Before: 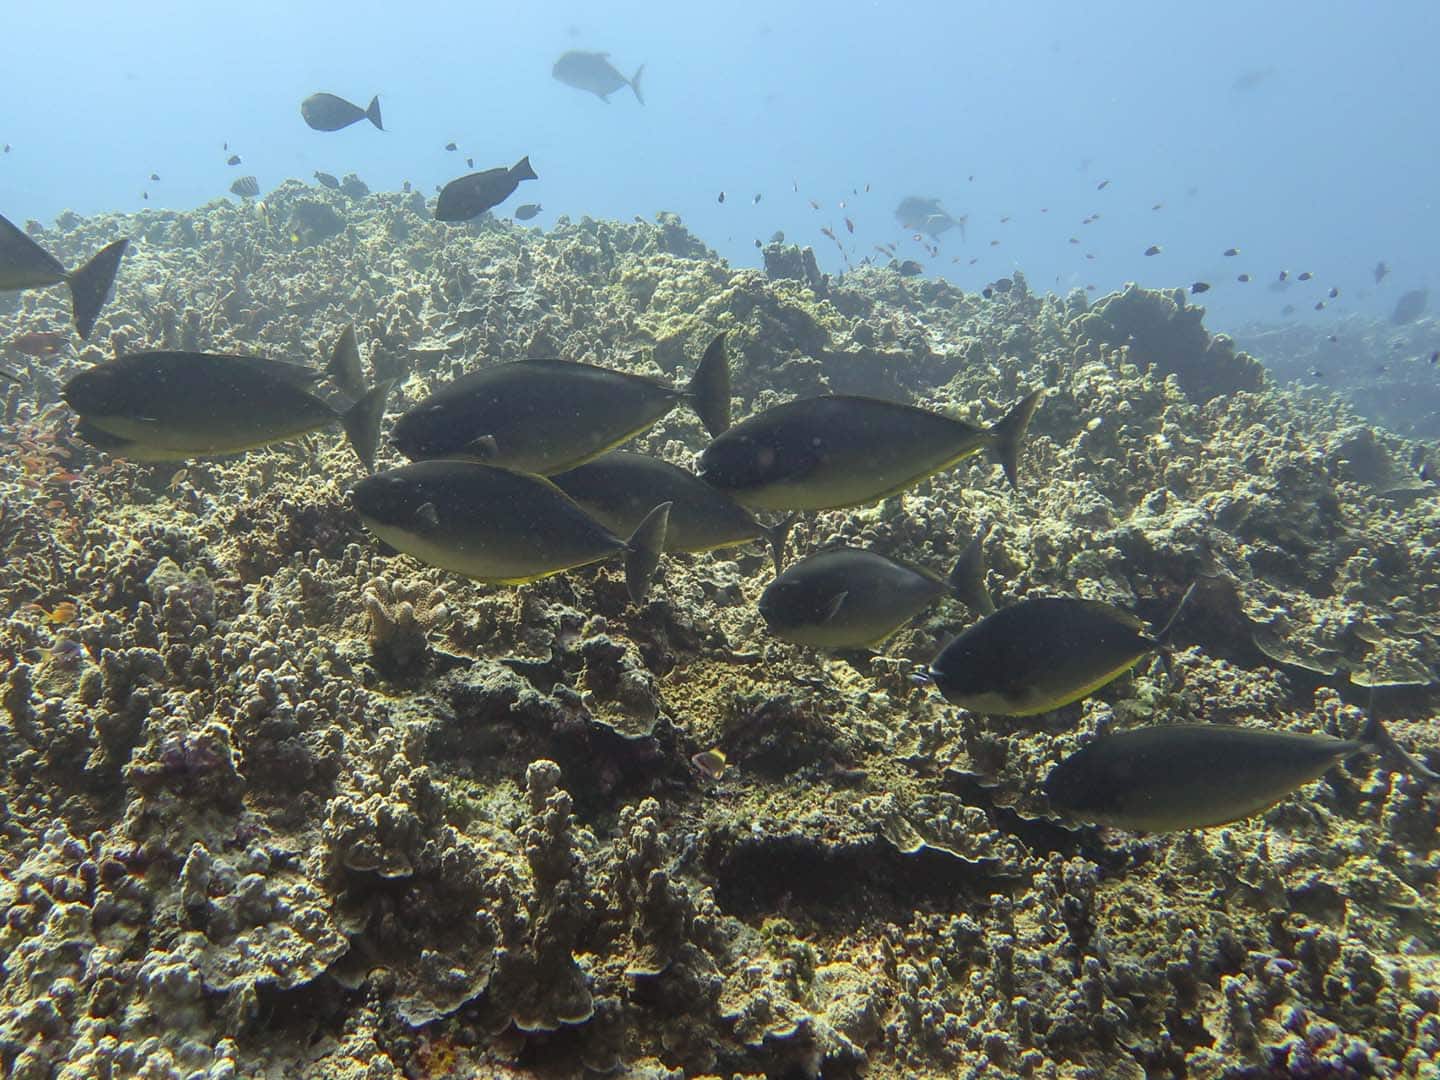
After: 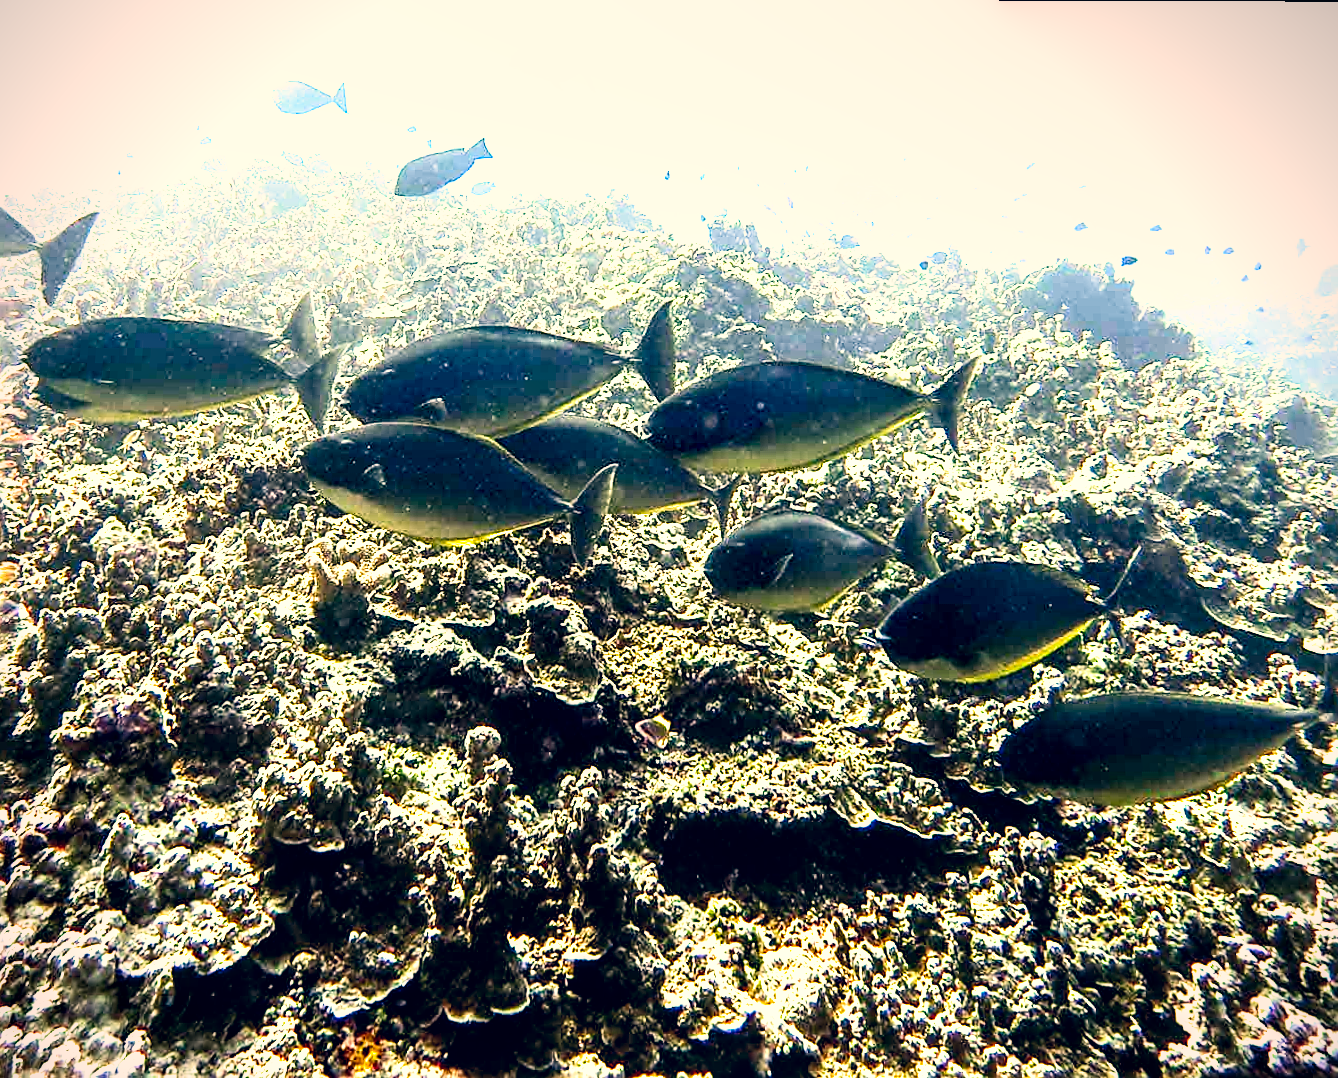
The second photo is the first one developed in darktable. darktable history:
vignetting: fall-off start 91.19%
local contrast: detail 135%, midtone range 0.75
sharpen: on, module defaults
tone equalizer: -8 EV -0.75 EV, -7 EV -0.7 EV, -6 EV -0.6 EV, -5 EV -0.4 EV, -3 EV 0.4 EV, -2 EV 0.6 EV, -1 EV 0.7 EV, +0 EV 0.75 EV, edges refinement/feathering 500, mask exposure compensation -1.57 EV, preserve details no
filmic rgb: middle gray luminance 8.8%, black relative exposure -6.3 EV, white relative exposure 2.7 EV, threshold 6 EV, target black luminance 0%, hardness 4.74, latitude 73.47%, contrast 1.332, shadows ↔ highlights balance 10.13%, add noise in highlights 0, preserve chrominance no, color science v3 (2019), use custom middle-gray values true, iterations of high-quality reconstruction 0, contrast in highlights soft, enable highlight reconstruction true
color correction: highlights a* 10.32, highlights b* 14.66, shadows a* -9.59, shadows b* -15.02
rotate and perspective: rotation 0.215°, lens shift (vertical) -0.139, crop left 0.069, crop right 0.939, crop top 0.002, crop bottom 0.996
contrast brightness saturation: contrast 0.2, brightness 0.16, saturation 0.22
